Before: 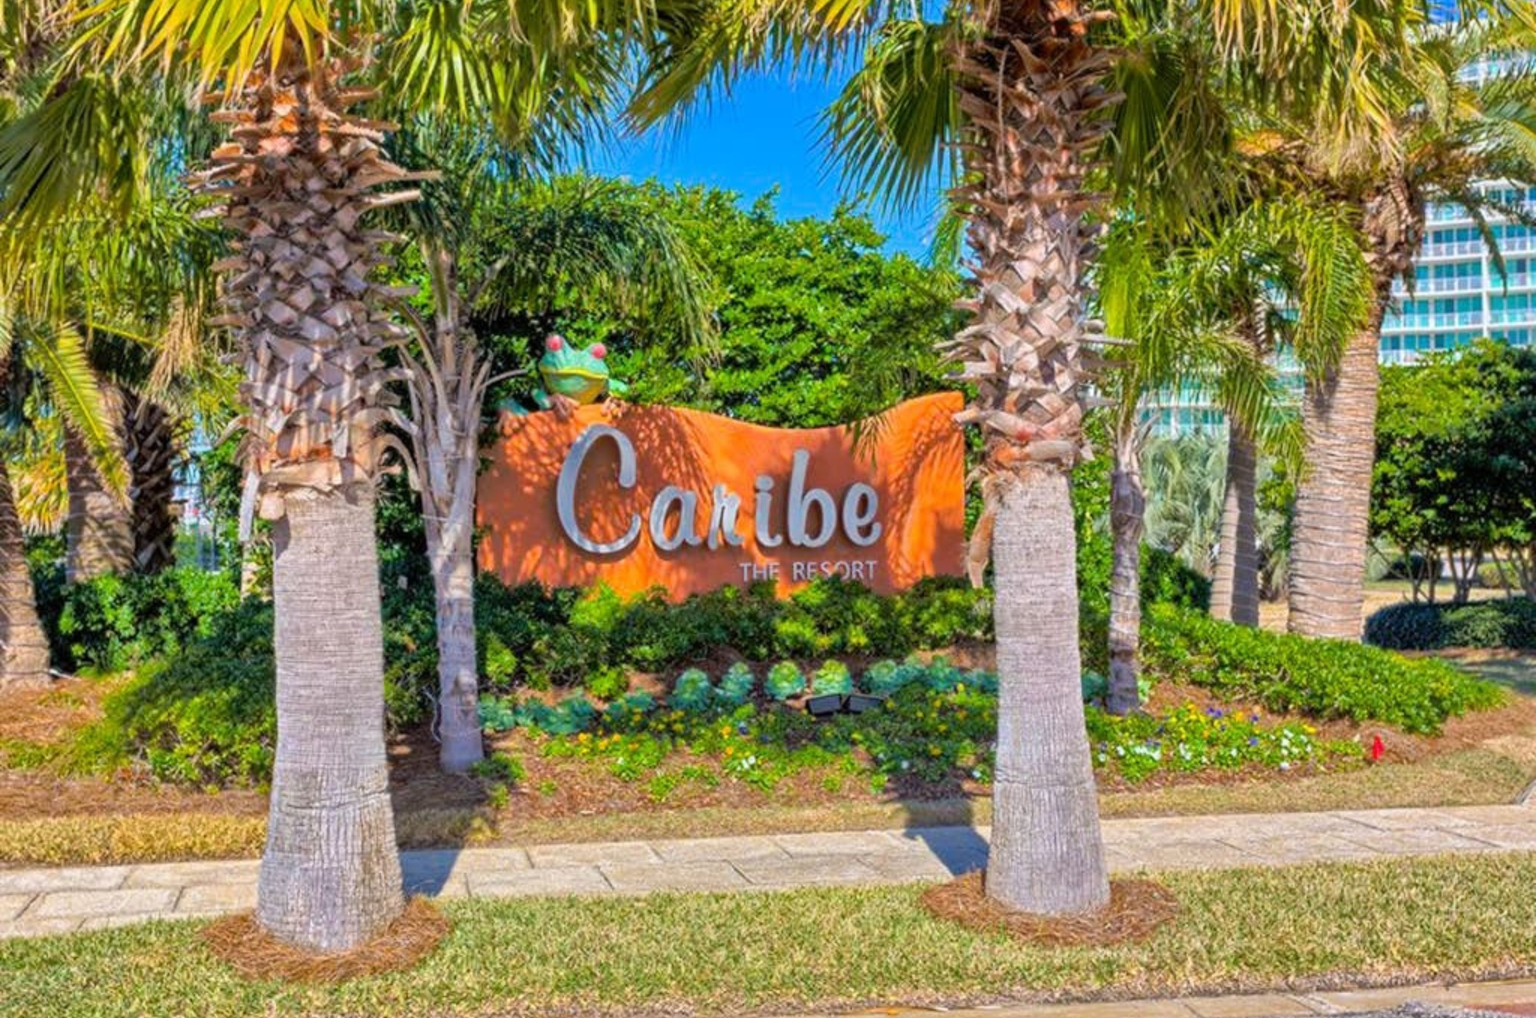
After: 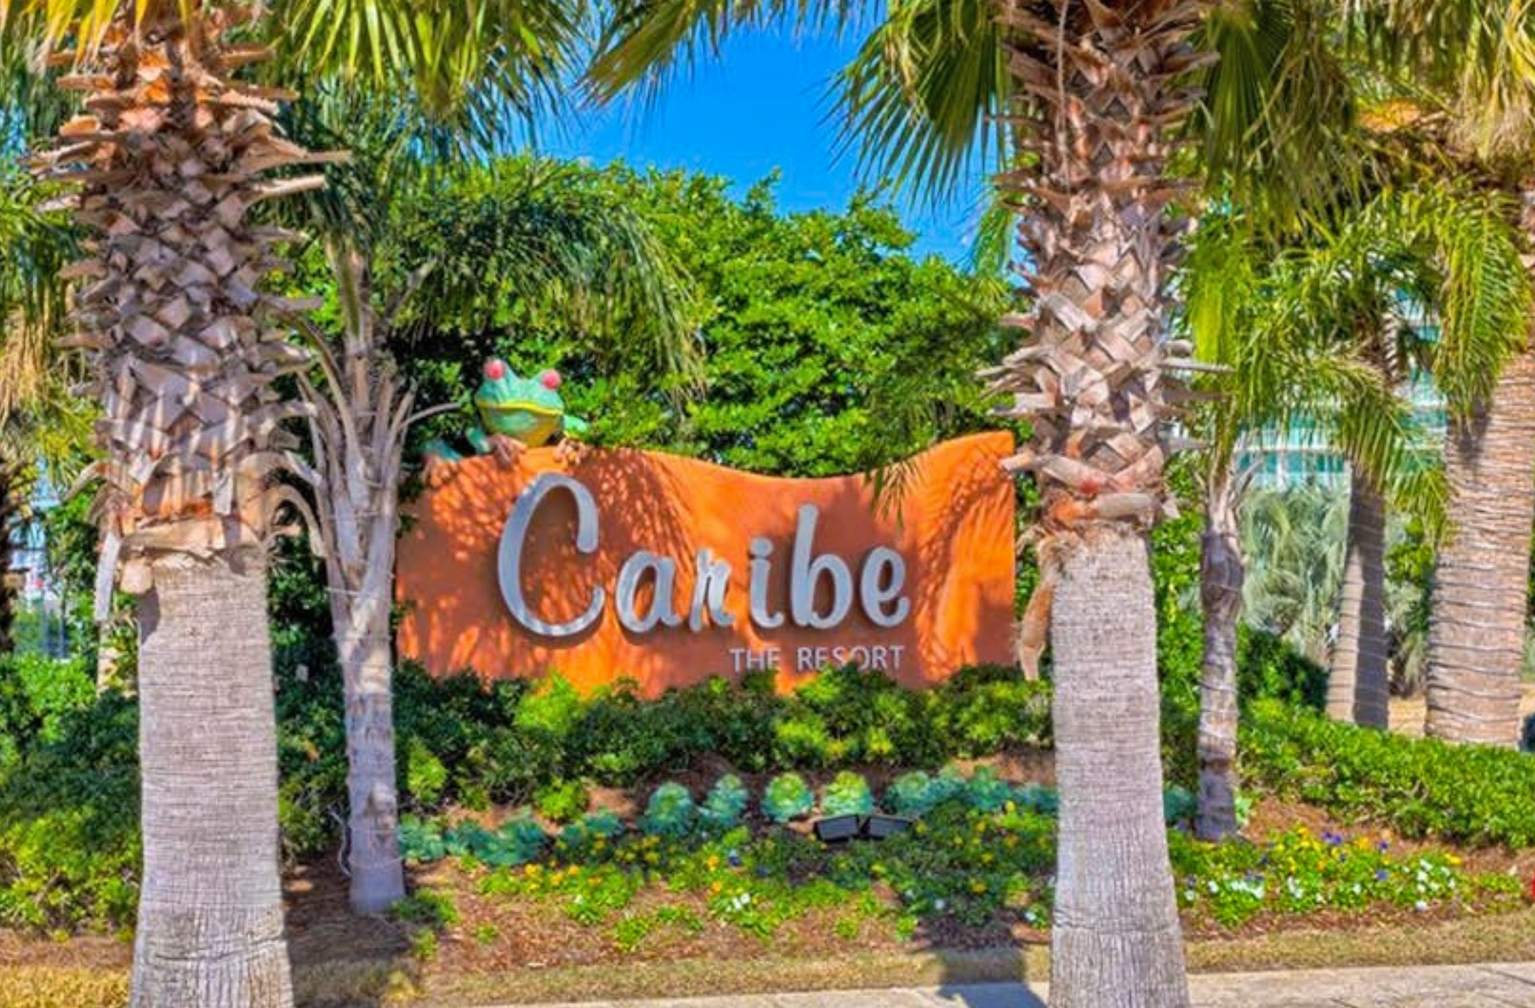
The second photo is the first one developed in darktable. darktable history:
crop and rotate: left 10.77%, top 5.1%, right 10.41%, bottom 16.76%
shadows and highlights: shadows 40, highlights -54, highlights color adjustment 46%, low approximation 0.01, soften with gaussian
